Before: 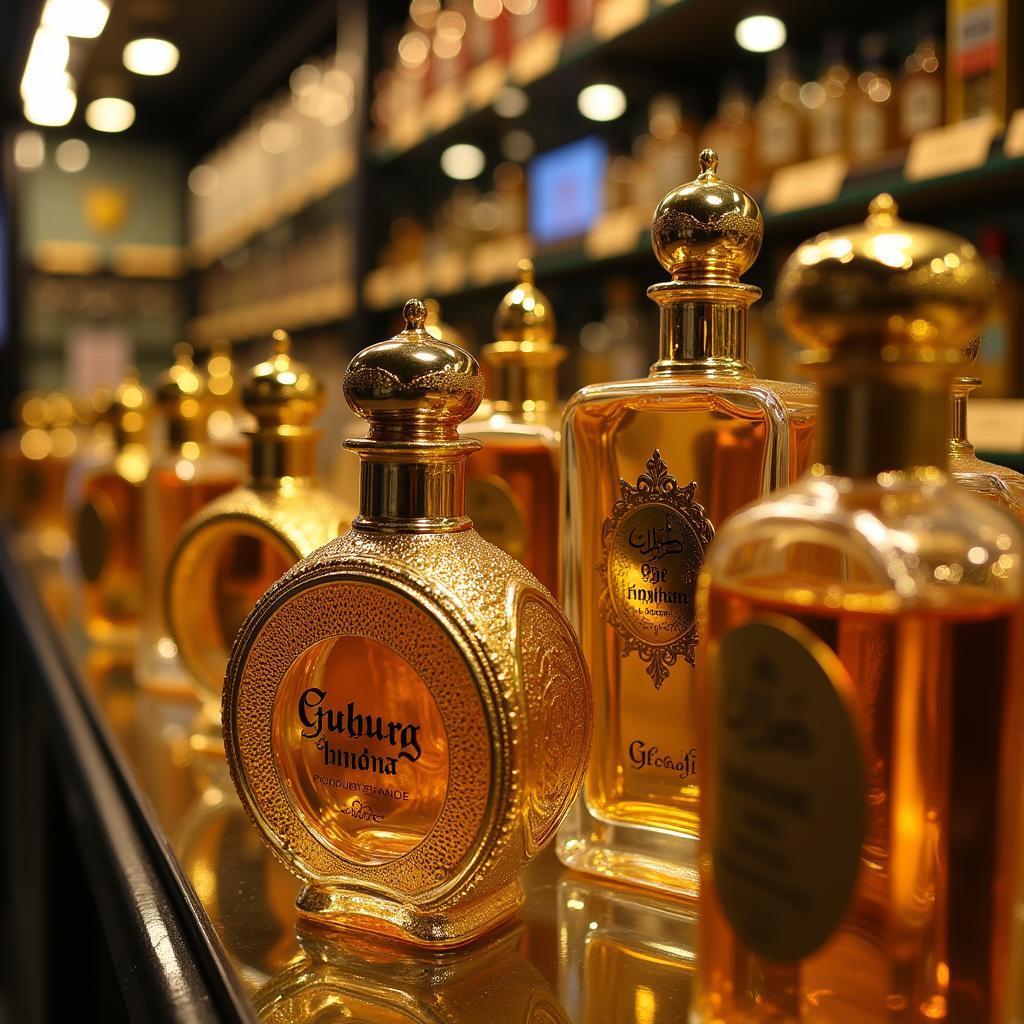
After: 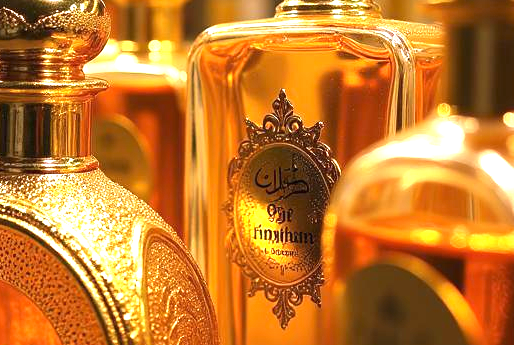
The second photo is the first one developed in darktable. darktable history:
crop: left 36.58%, top 35.241%, right 13.215%, bottom 31.064%
exposure: black level correction 0, exposure 1.399 EV, compensate exposure bias true, compensate highlight preservation false
tone equalizer: on, module defaults
